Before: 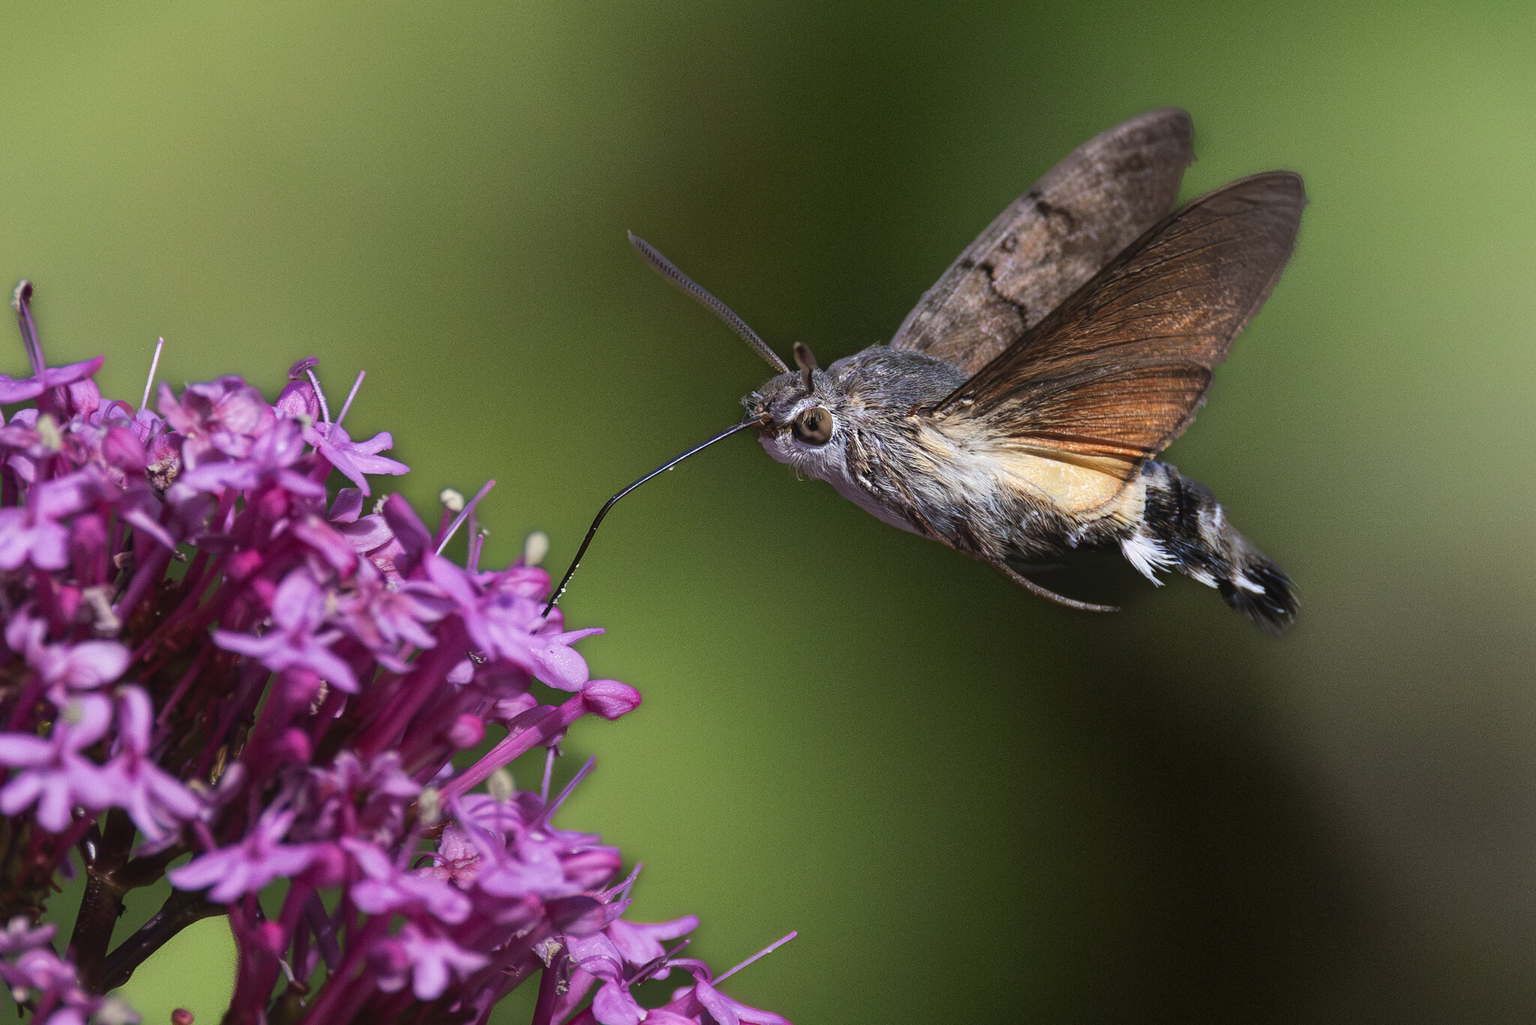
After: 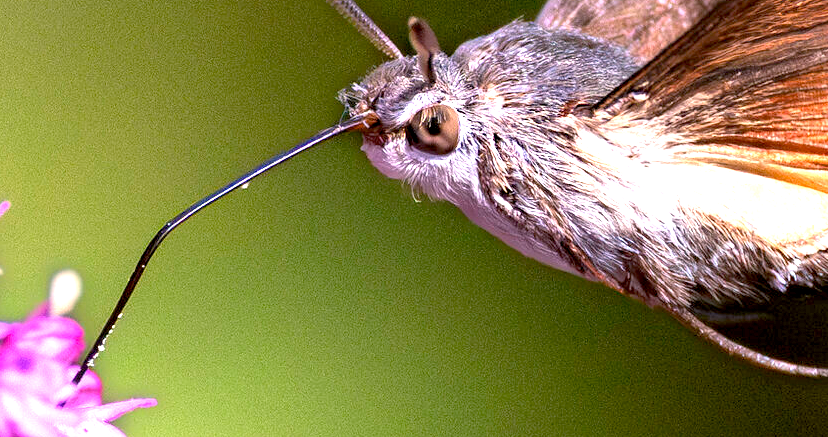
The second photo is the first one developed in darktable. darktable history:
color calibration: illuminant as shot in camera, x 0.37, y 0.382, temperature 4313.32 K
crop: left 31.751%, top 32.172%, right 27.8%, bottom 35.83%
white balance: red 1.127, blue 0.943
exposure: black level correction 0.009, exposure 1.425 EV, compensate highlight preservation false
